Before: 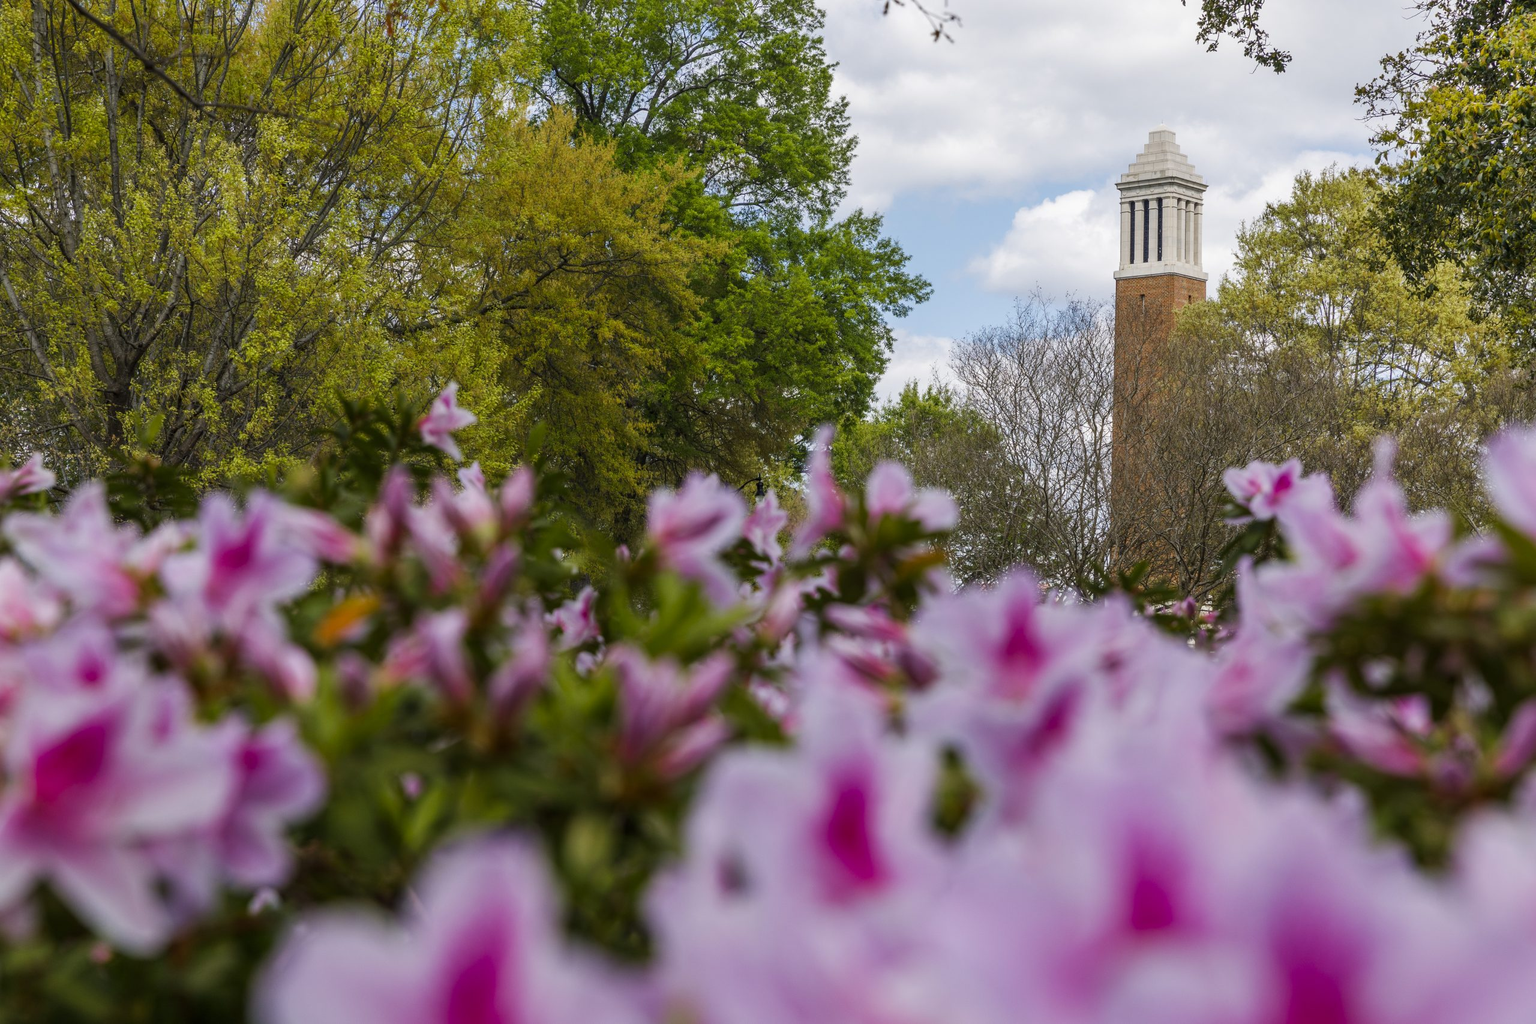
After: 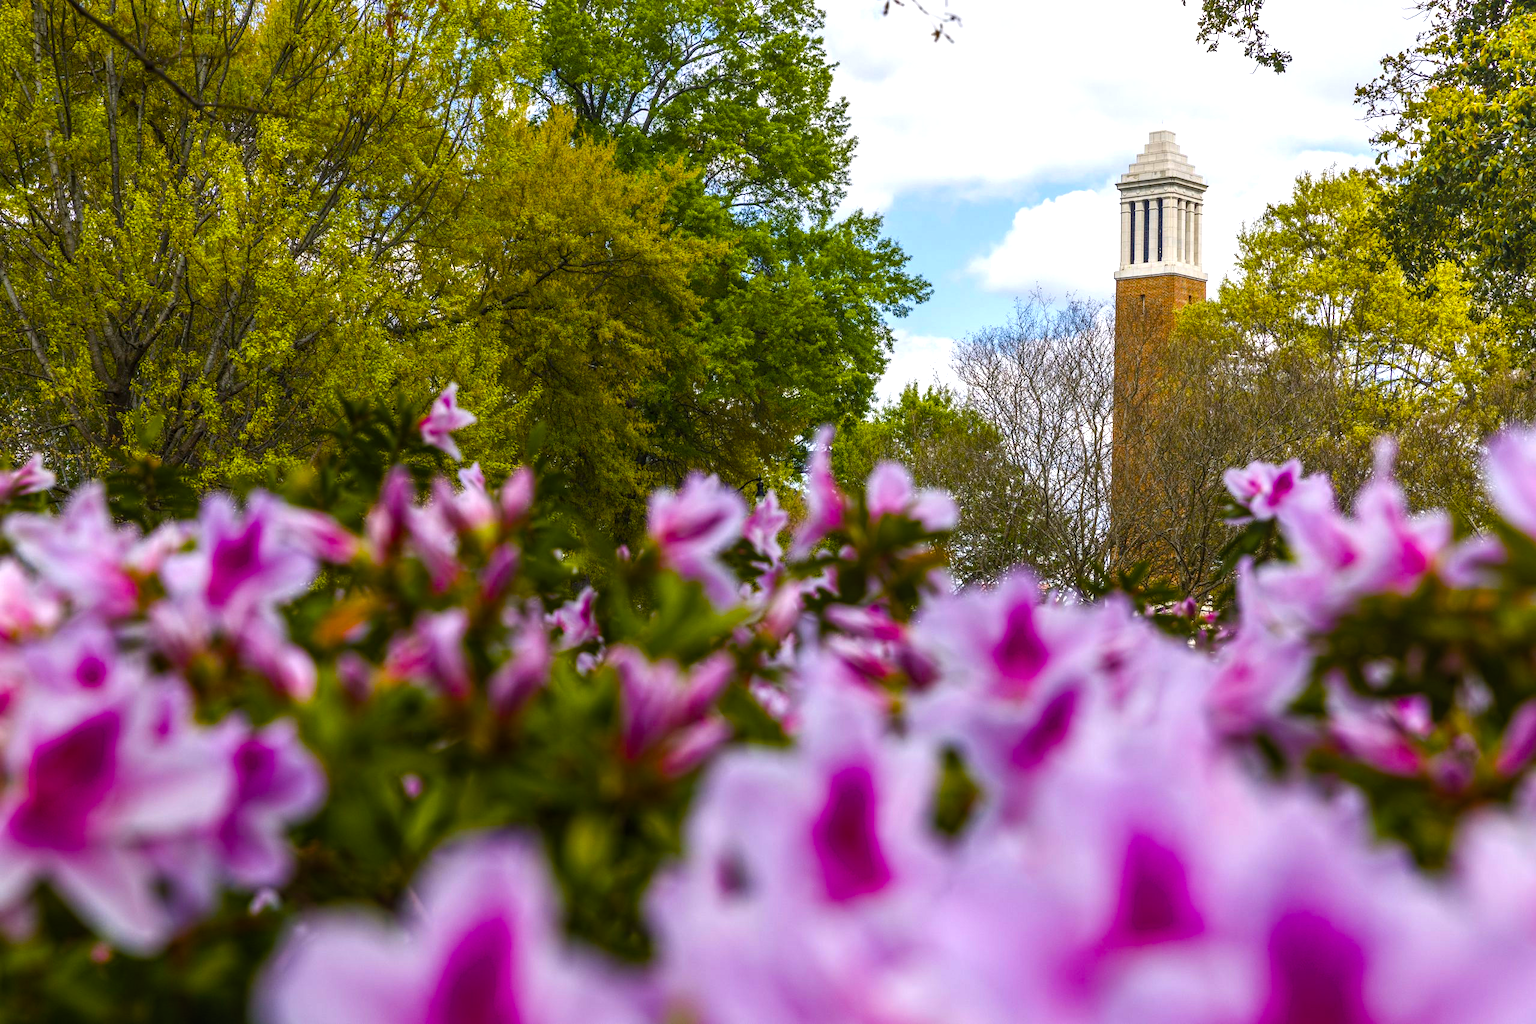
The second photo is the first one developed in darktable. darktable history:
local contrast: detail 110%
color balance rgb: linear chroma grading › global chroma 9%, perceptual saturation grading › global saturation 36%, perceptual saturation grading › shadows 35%, perceptual brilliance grading › global brilliance 21.21%, perceptual brilliance grading › shadows -35%, global vibrance 21.21%
